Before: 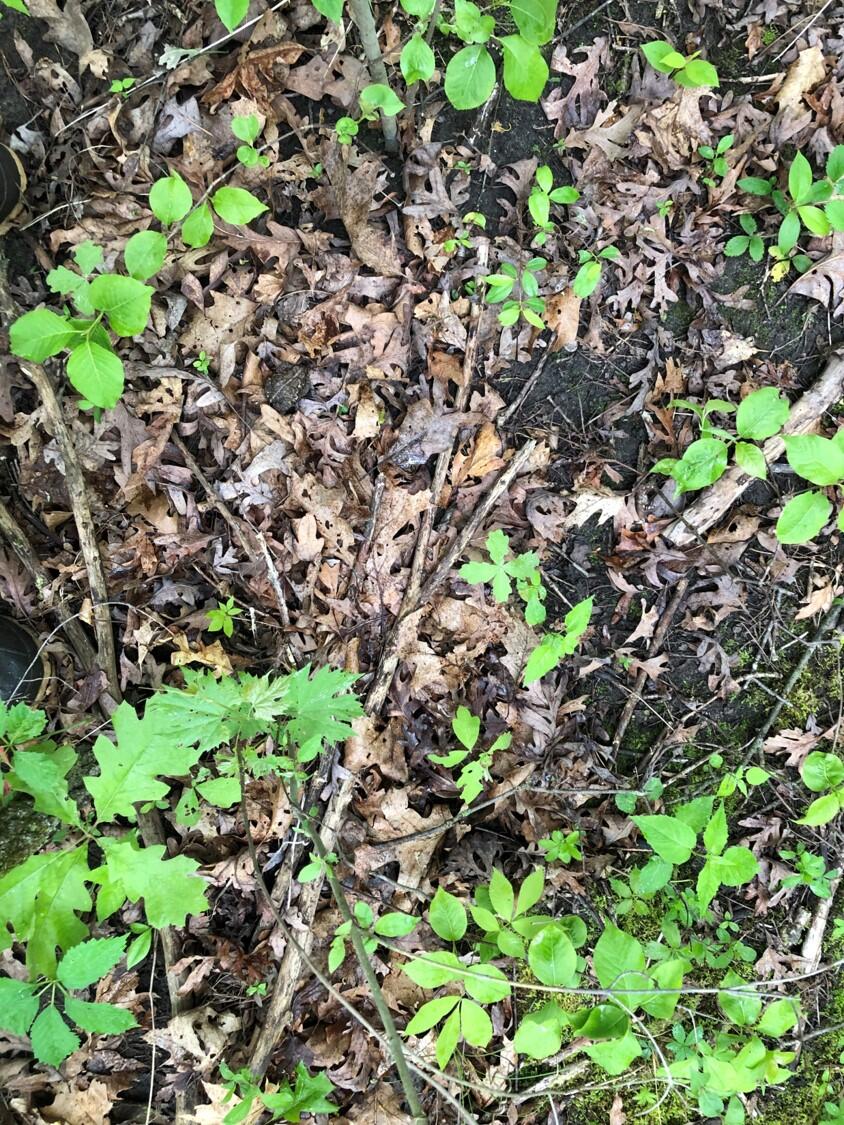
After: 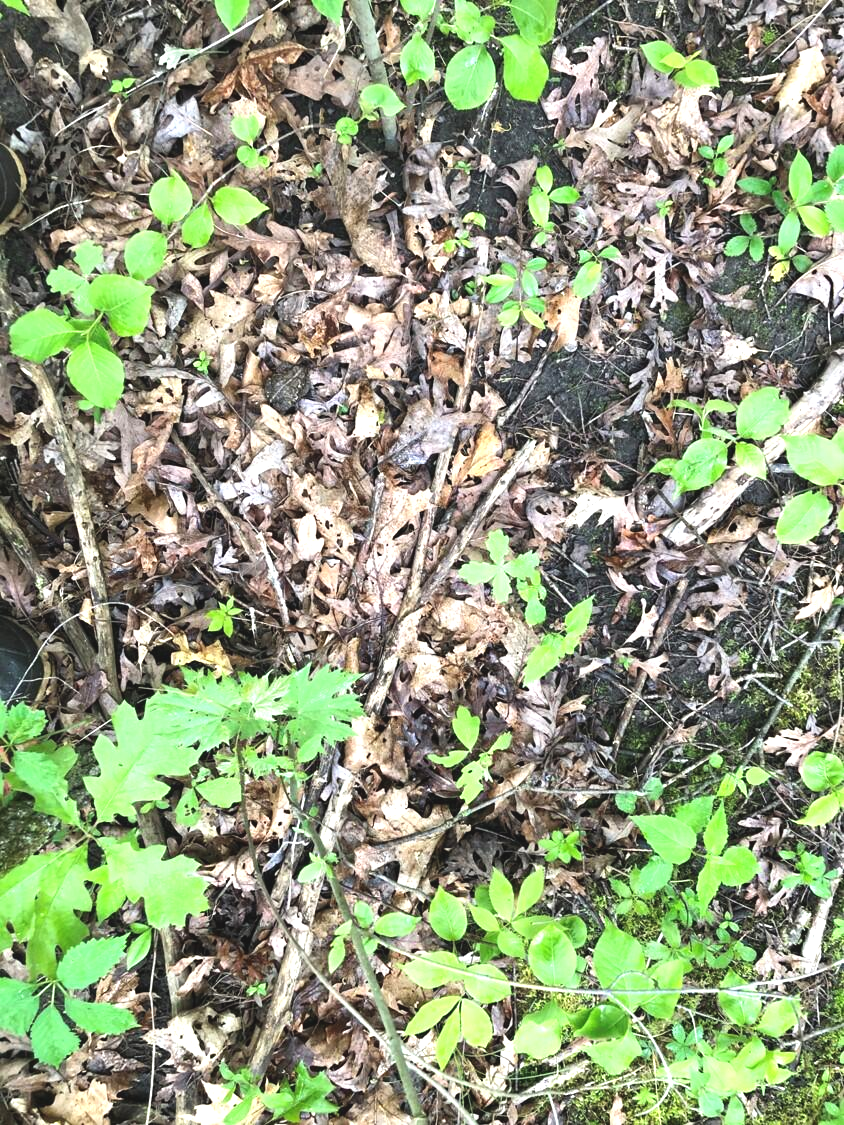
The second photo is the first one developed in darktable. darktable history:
tone equalizer: -8 EV 0.044 EV
exposure: black level correction -0.005, exposure 0.627 EV, compensate highlight preservation false
